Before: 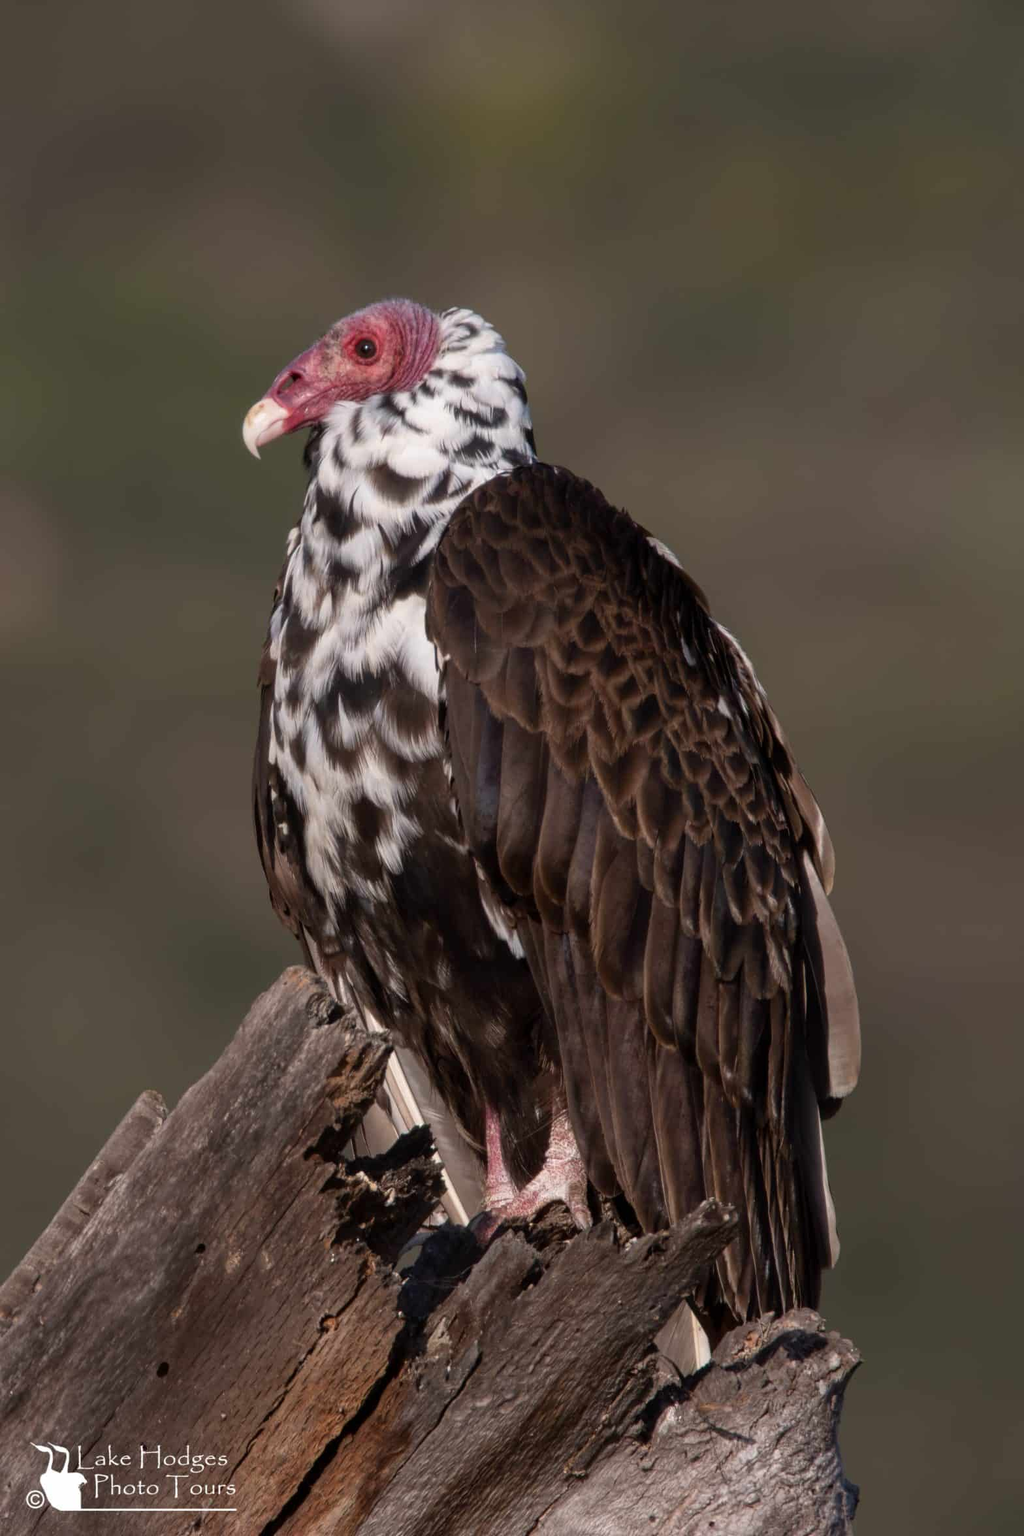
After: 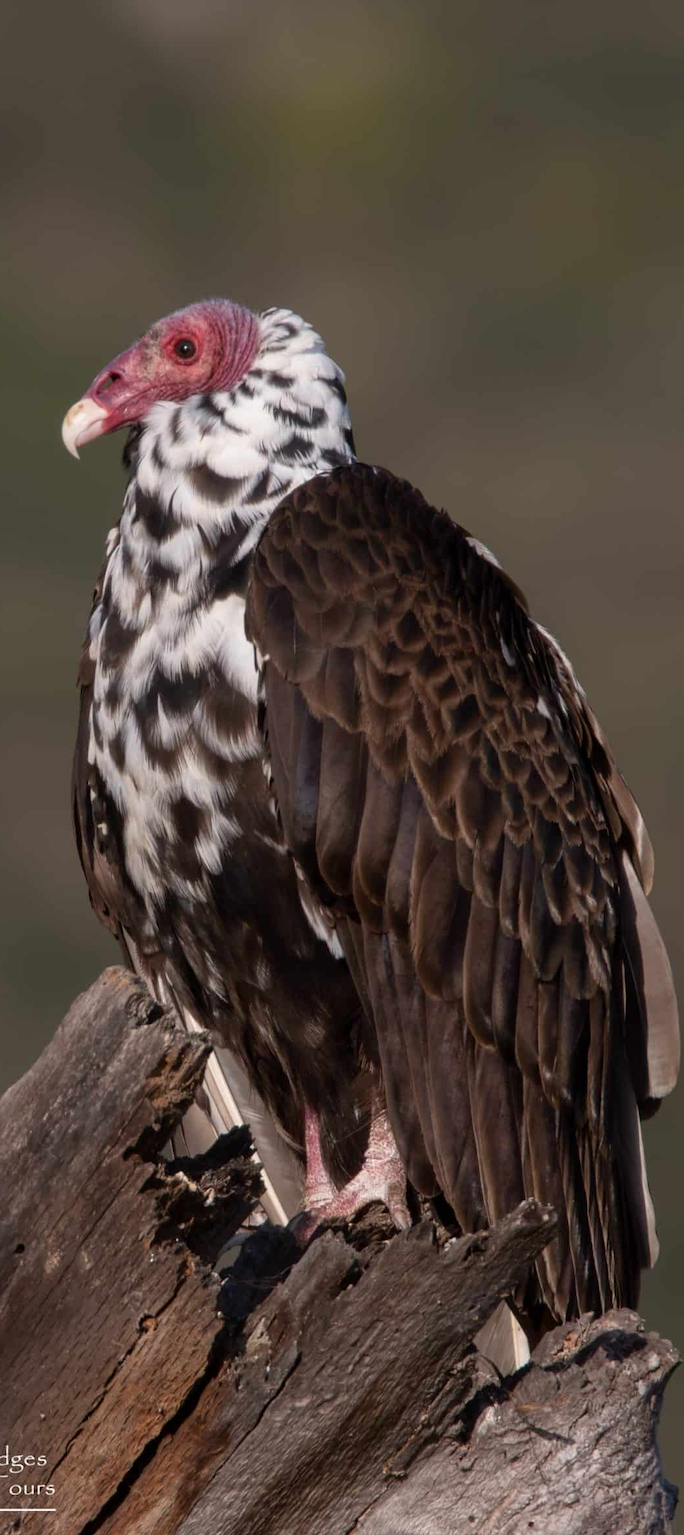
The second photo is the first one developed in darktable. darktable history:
crop and rotate: left 17.758%, right 15.386%
